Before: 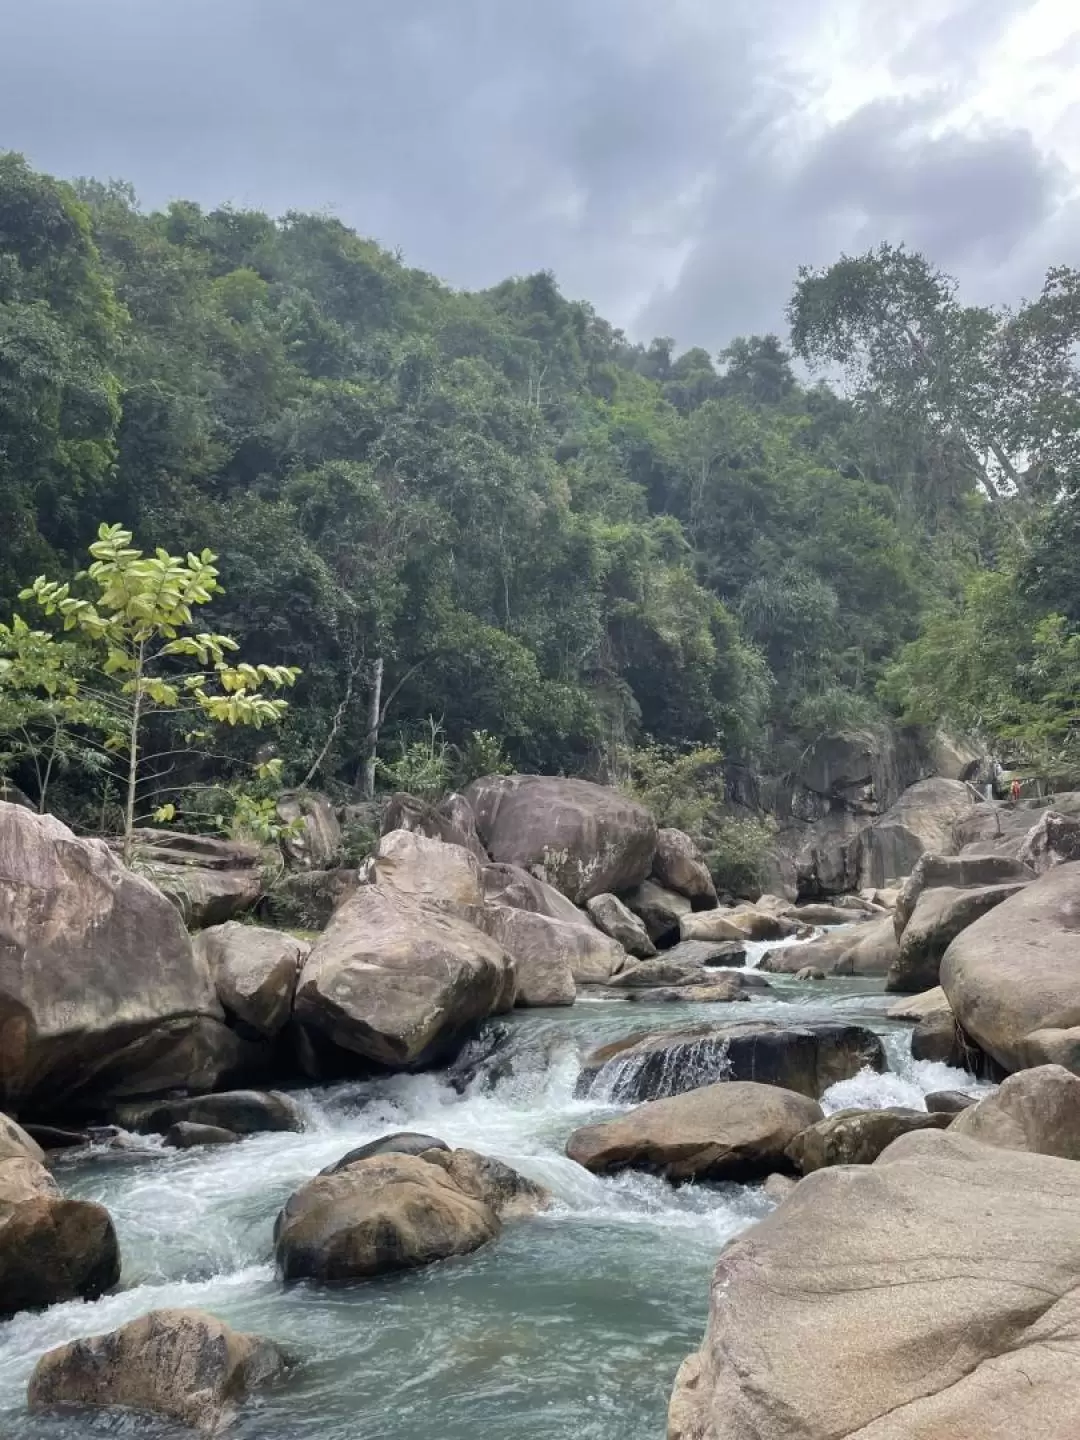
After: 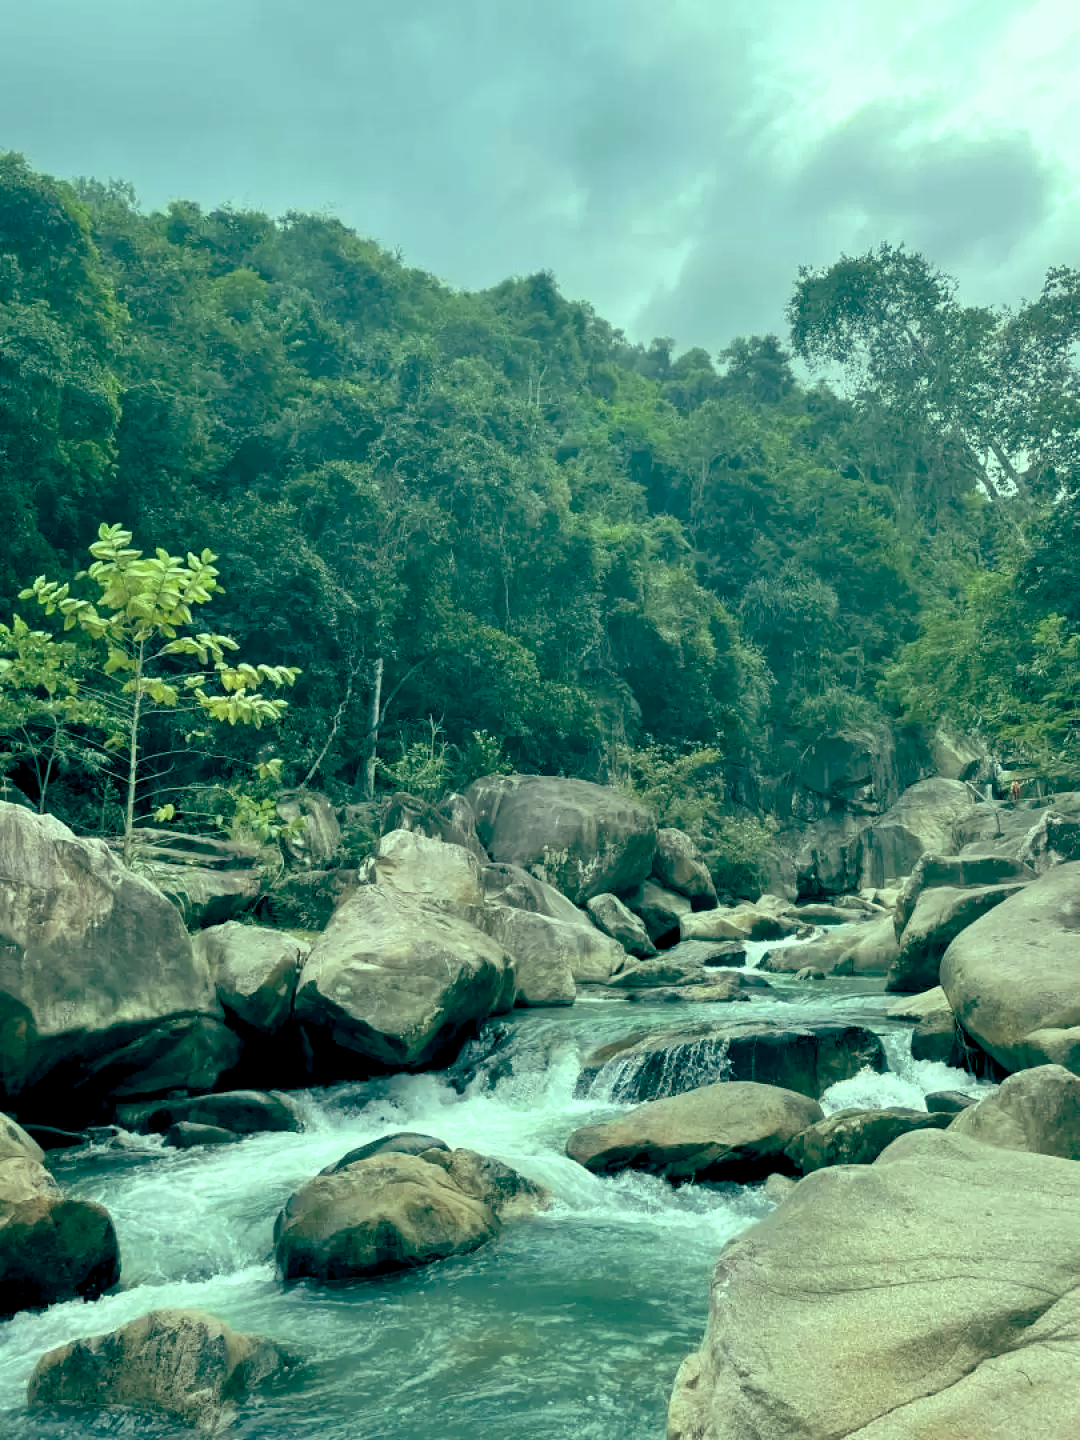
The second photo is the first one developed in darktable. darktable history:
color balance rgb: power › chroma 1.577%, power › hue 26.5°, highlights gain › luminance 15.607%, highlights gain › chroma 7.009%, highlights gain › hue 127.43°, global offset › luminance -0.537%, global offset › chroma 0.904%, global offset › hue 172.64°, perceptual saturation grading › global saturation 0.111%, global vibrance 9.776%
